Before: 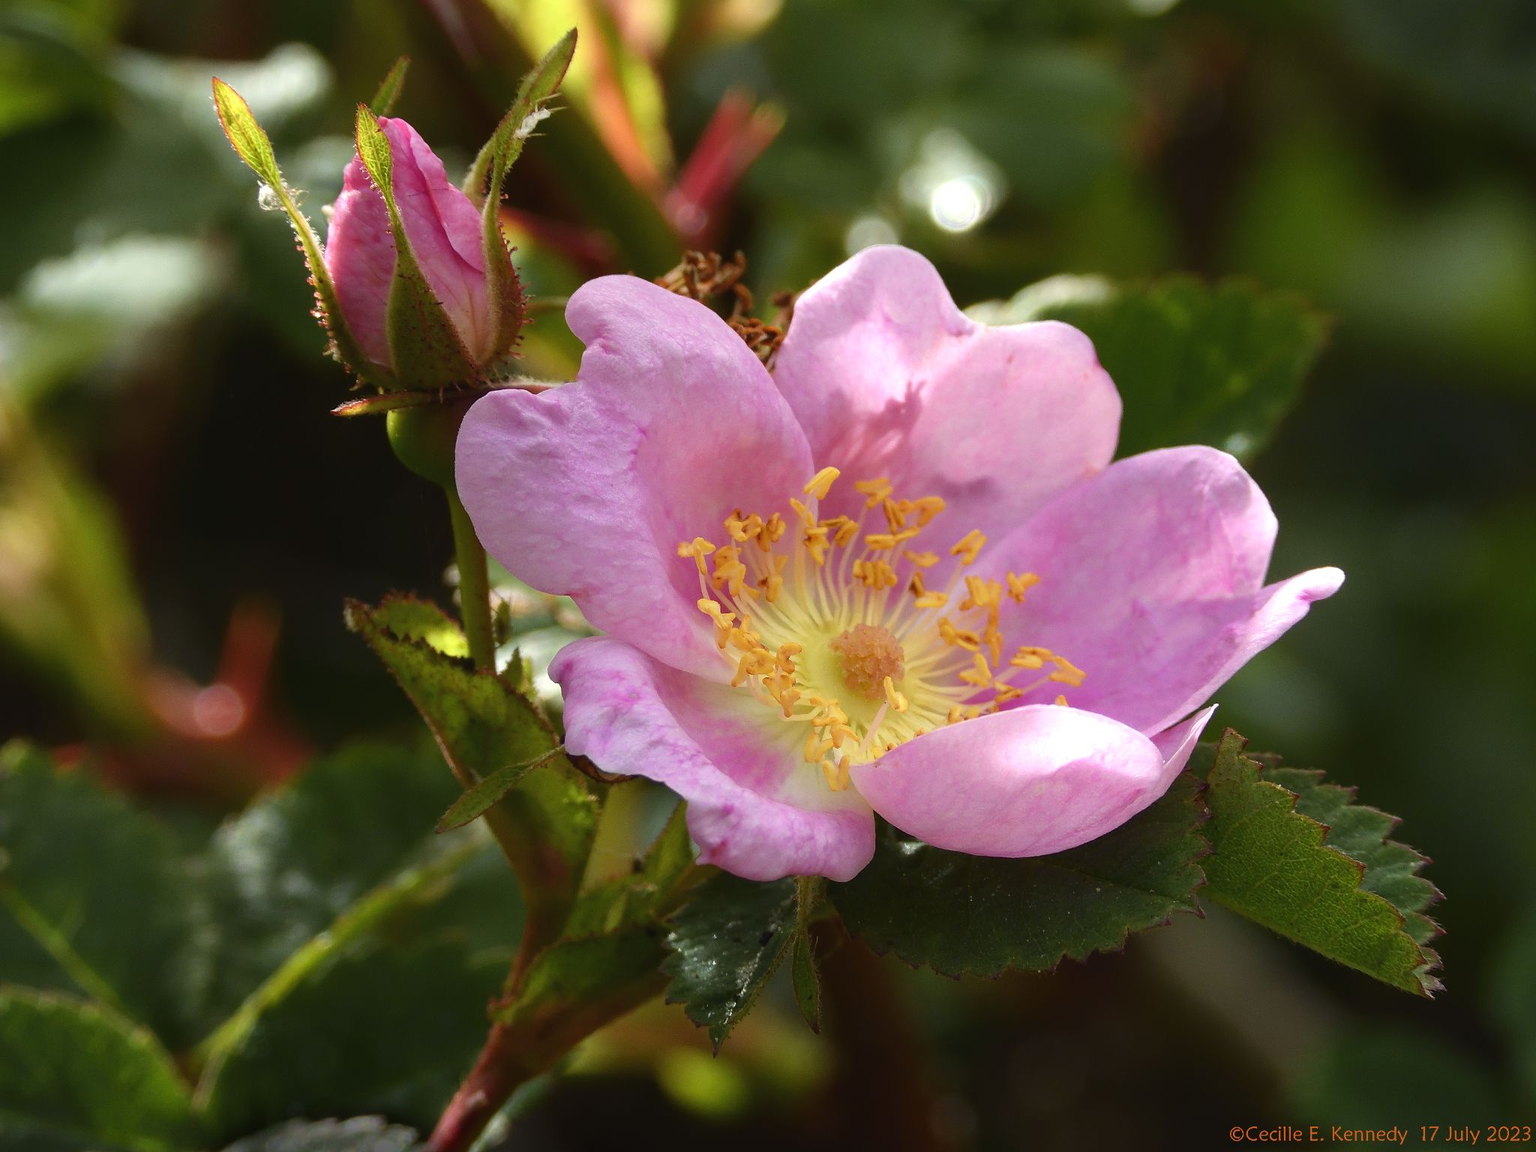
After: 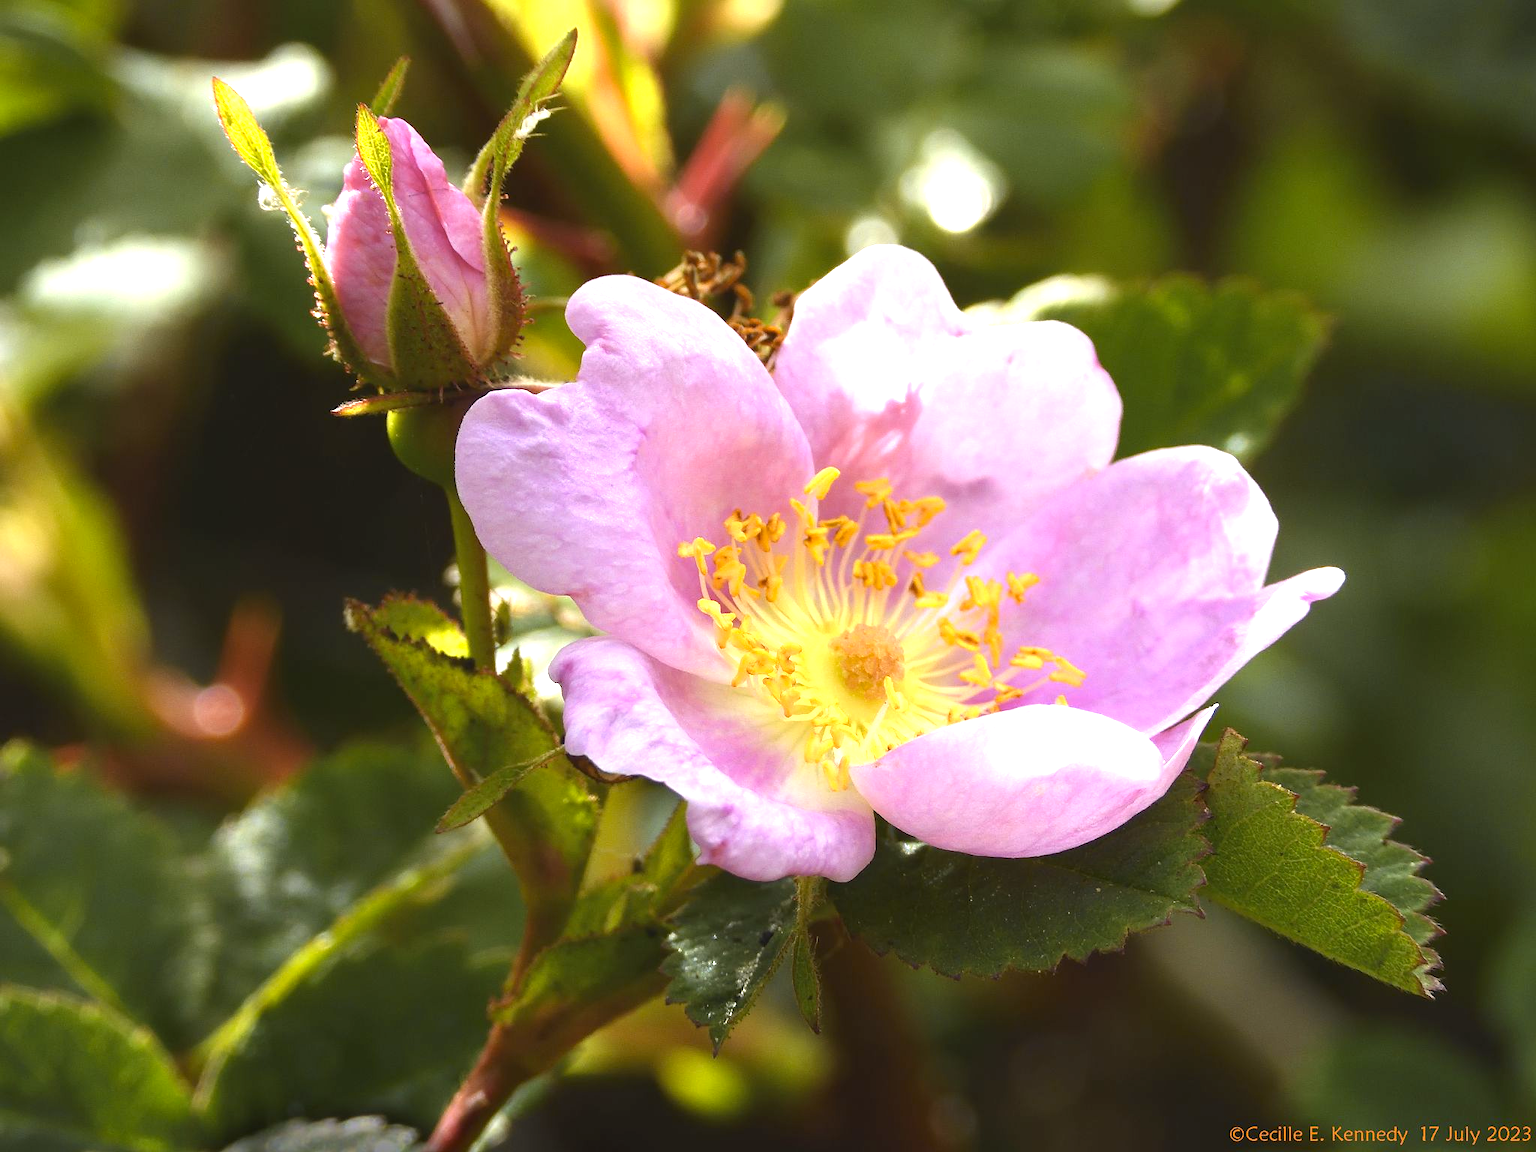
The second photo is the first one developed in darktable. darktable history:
color contrast: green-magenta contrast 0.8, blue-yellow contrast 1.1, unbound 0
exposure: black level correction 0, exposure 1.1 EV, compensate exposure bias true, compensate highlight preservation false
